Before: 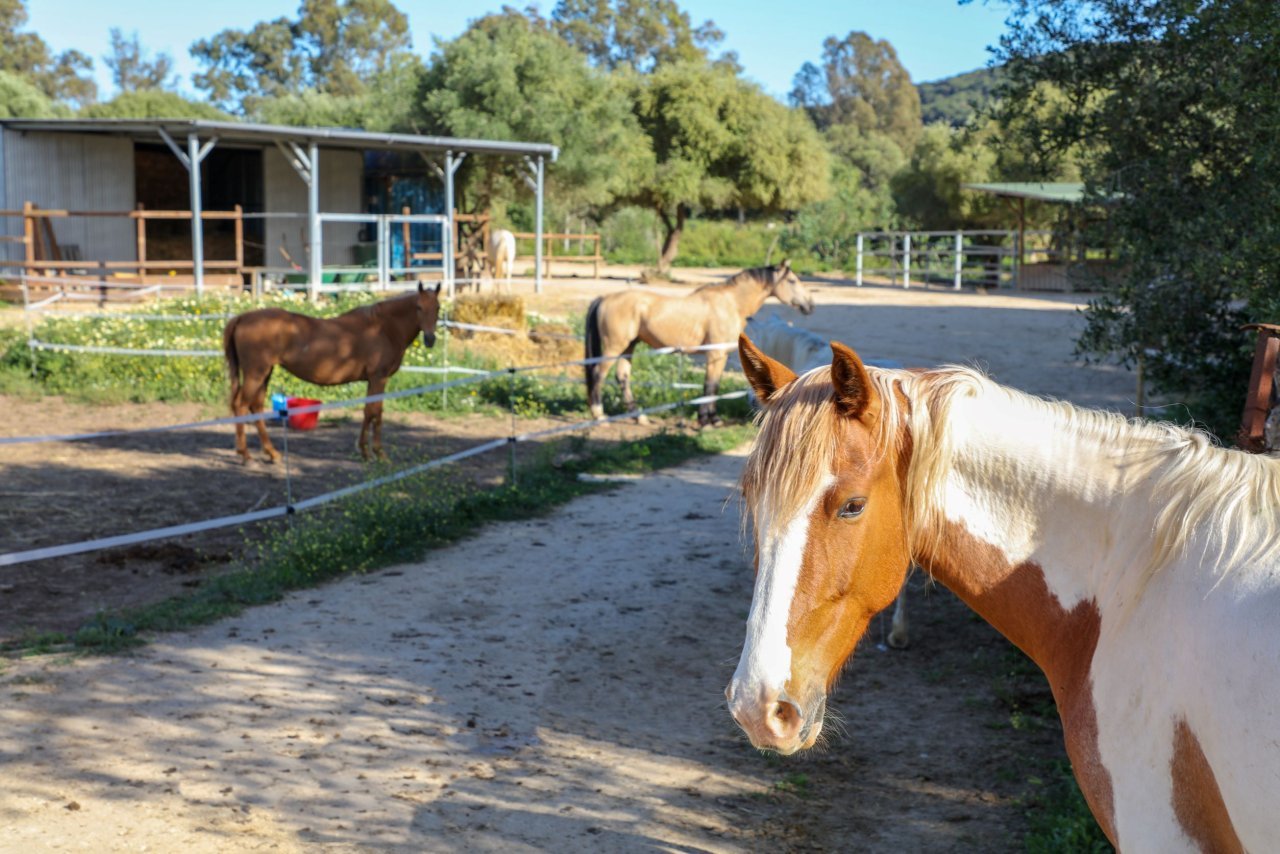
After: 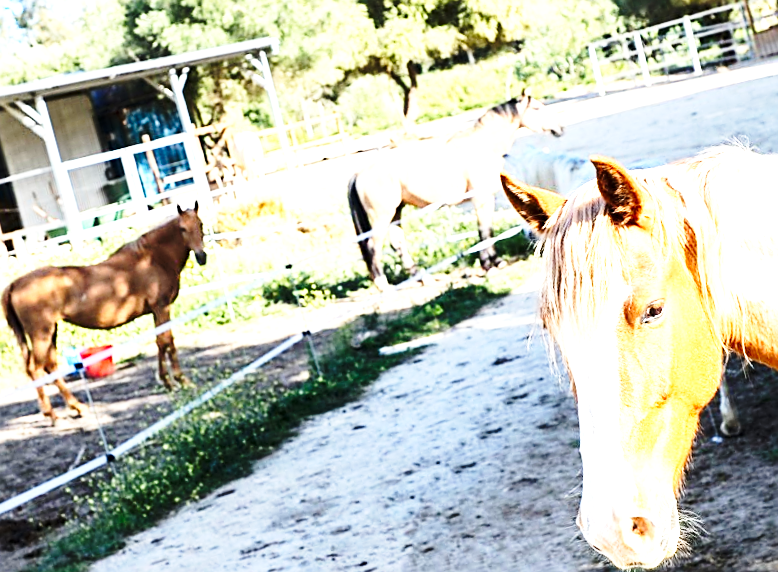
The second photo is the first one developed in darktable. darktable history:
crop and rotate: left 13.409%, right 19.924%
exposure: black level correction 0.001, exposure 0.955 EV, compensate exposure bias true, compensate highlight preservation false
white balance: emerald 1
tone equalizer: -8 EV -1.08 EV, -7 EV -1.01 EV, -6 EV -0.867 EV, -5 EV -0.578 EV, -3 EV 0.578 EV, -2 EV 0.867 EV, -1 EV 1.01 EV, +0 EV 1.08 EV, edges refinement/feathering 500, mask exposure compensation -1.57 EV, preserve details no
base curve: curves: ch0 [(0, 0) (0.028, 0.03) (0.121, 0.232) (0.46, 0.748) (0.859, 0.968) (1, 1)], preserve colors none
sharpen: on, module defaults
rotate and perspective: rotation -14.8°, crop left 0.1, crop right 0.903, crop top 0.25, crop bottom 0.748
